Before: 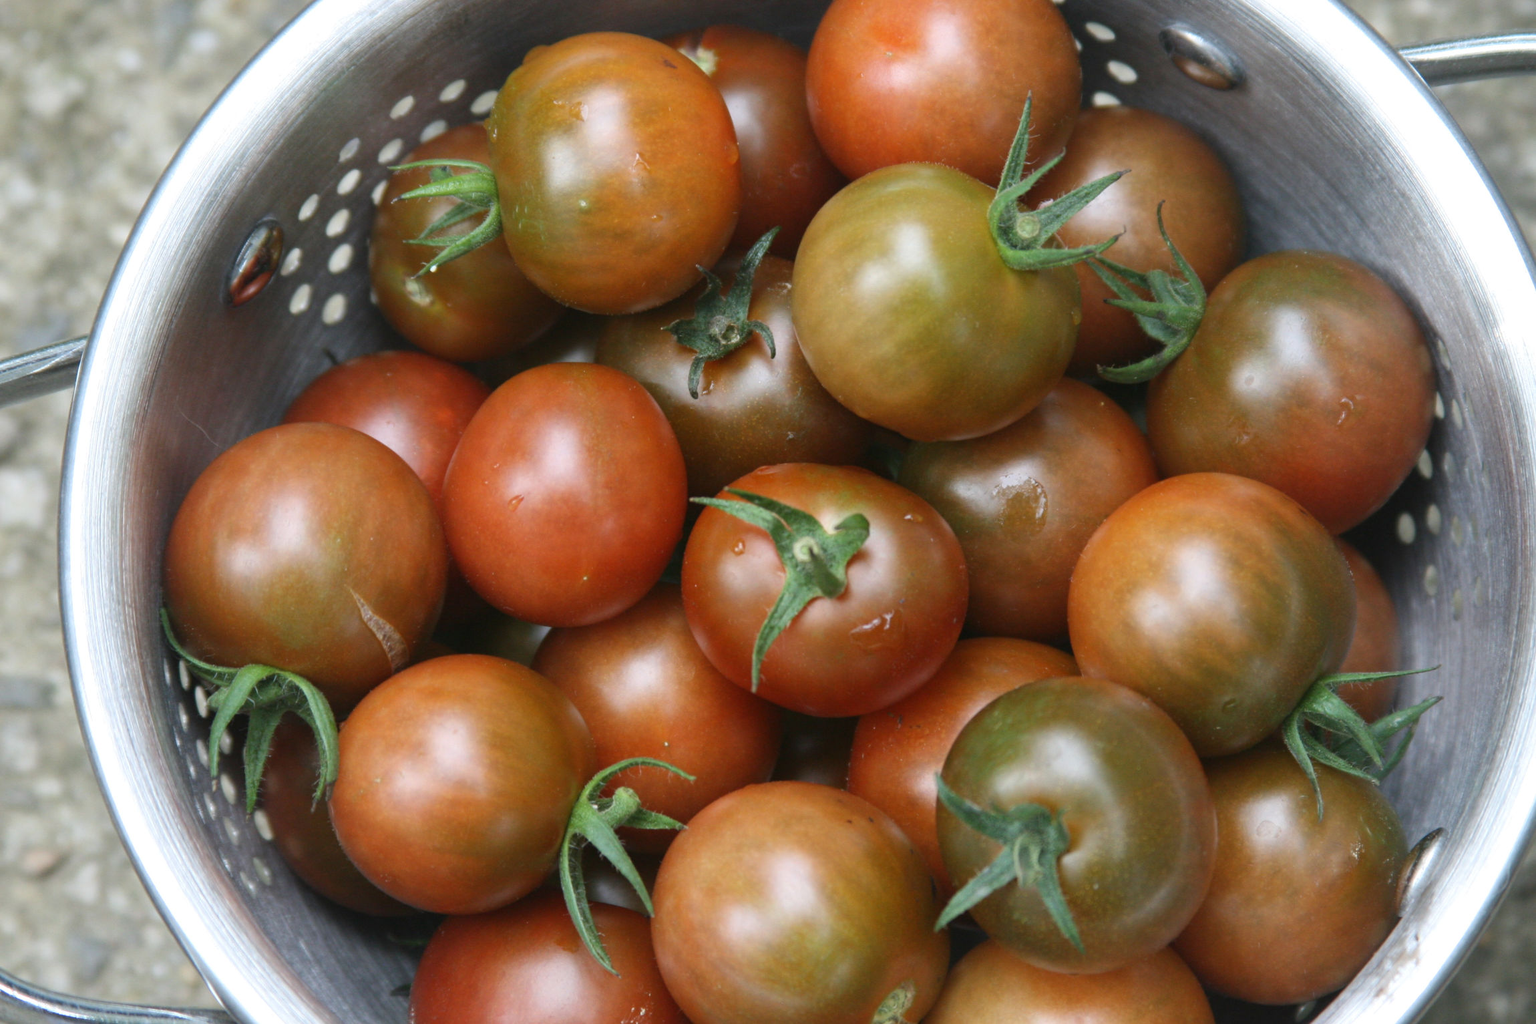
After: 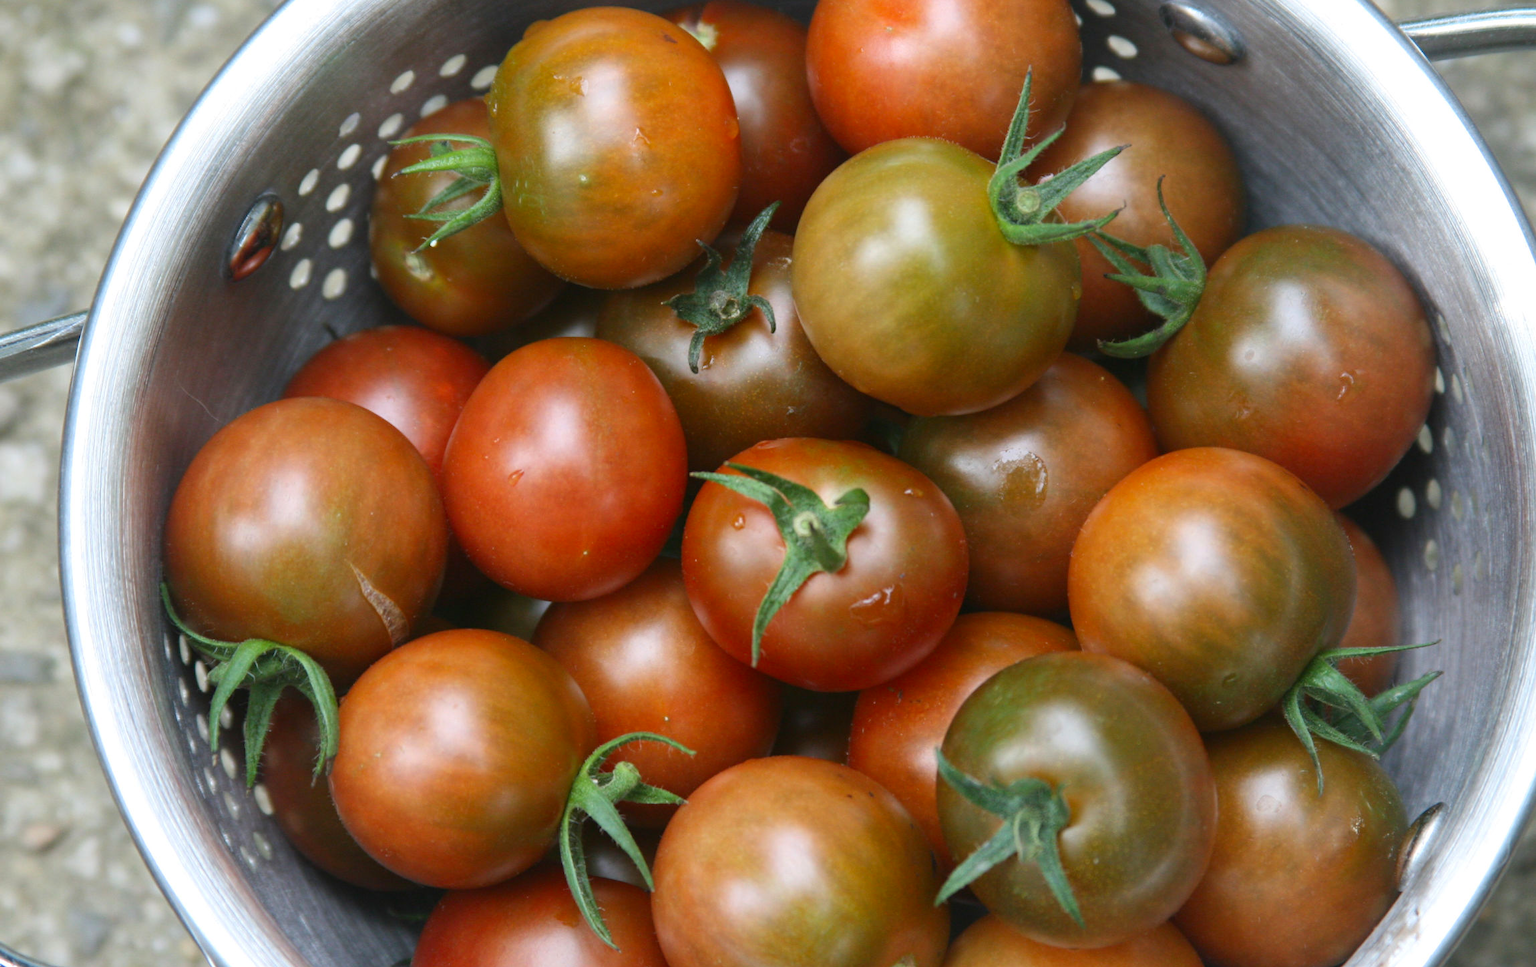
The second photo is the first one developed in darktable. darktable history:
crop and rotate: top 2.479%, bottom 3.018%
contrast brightness saturation: contrast 0.04, saturation 0.16
